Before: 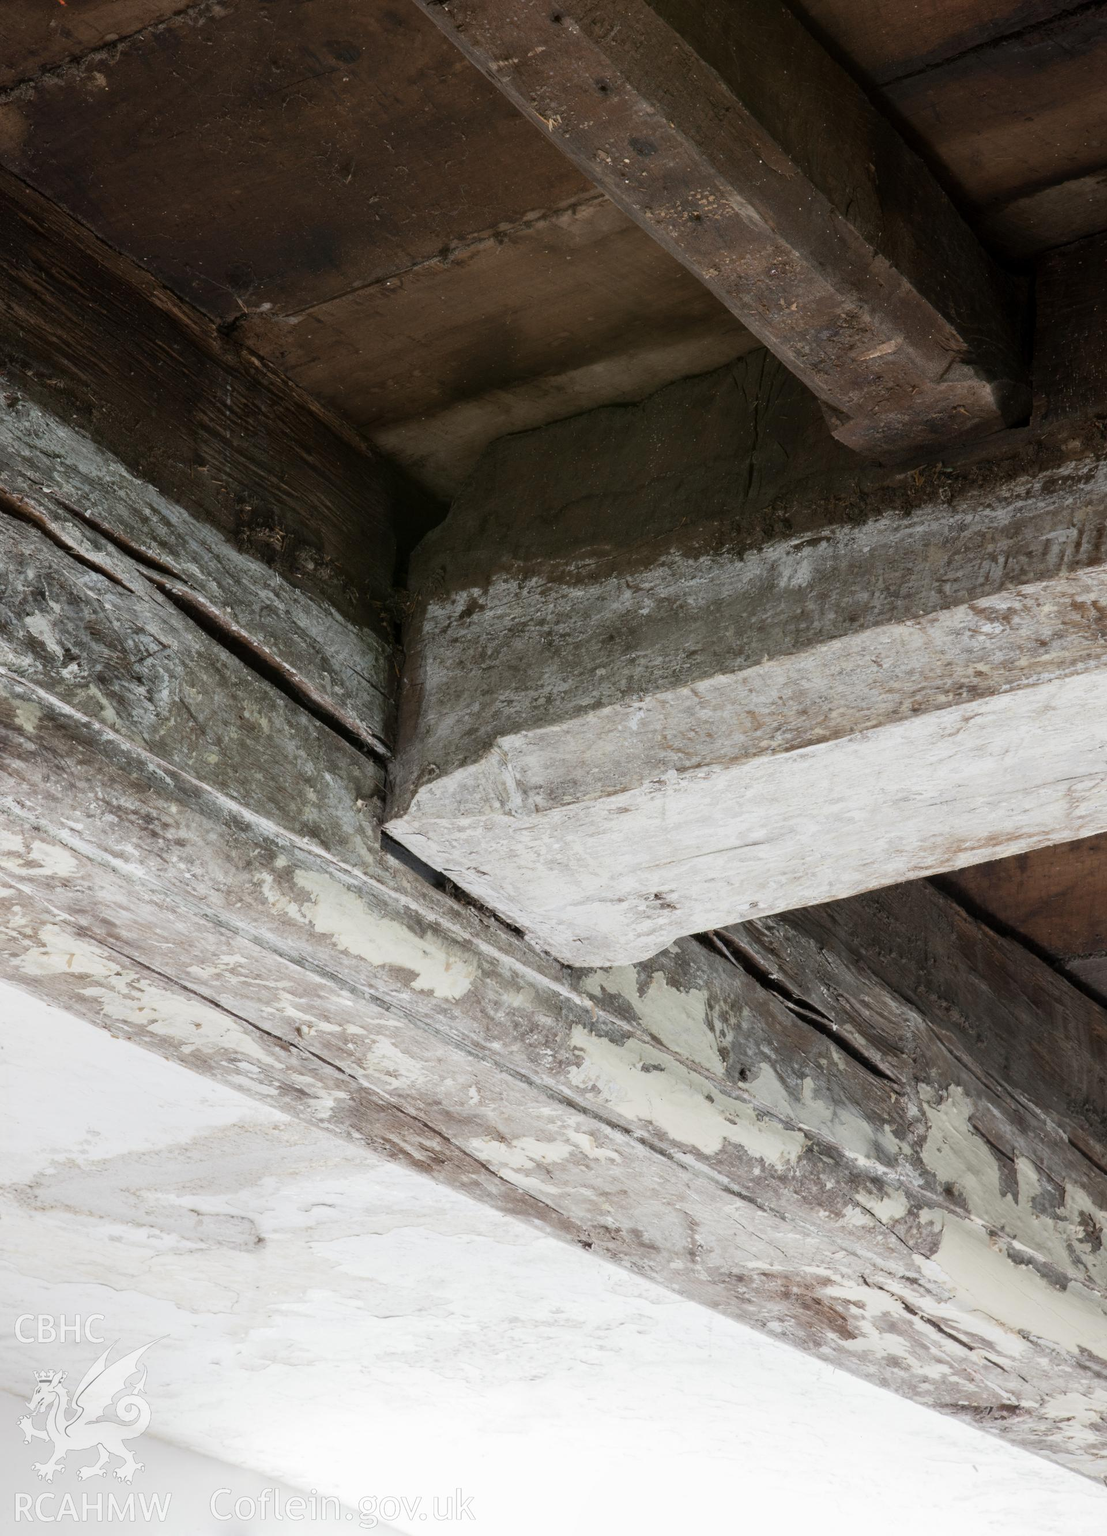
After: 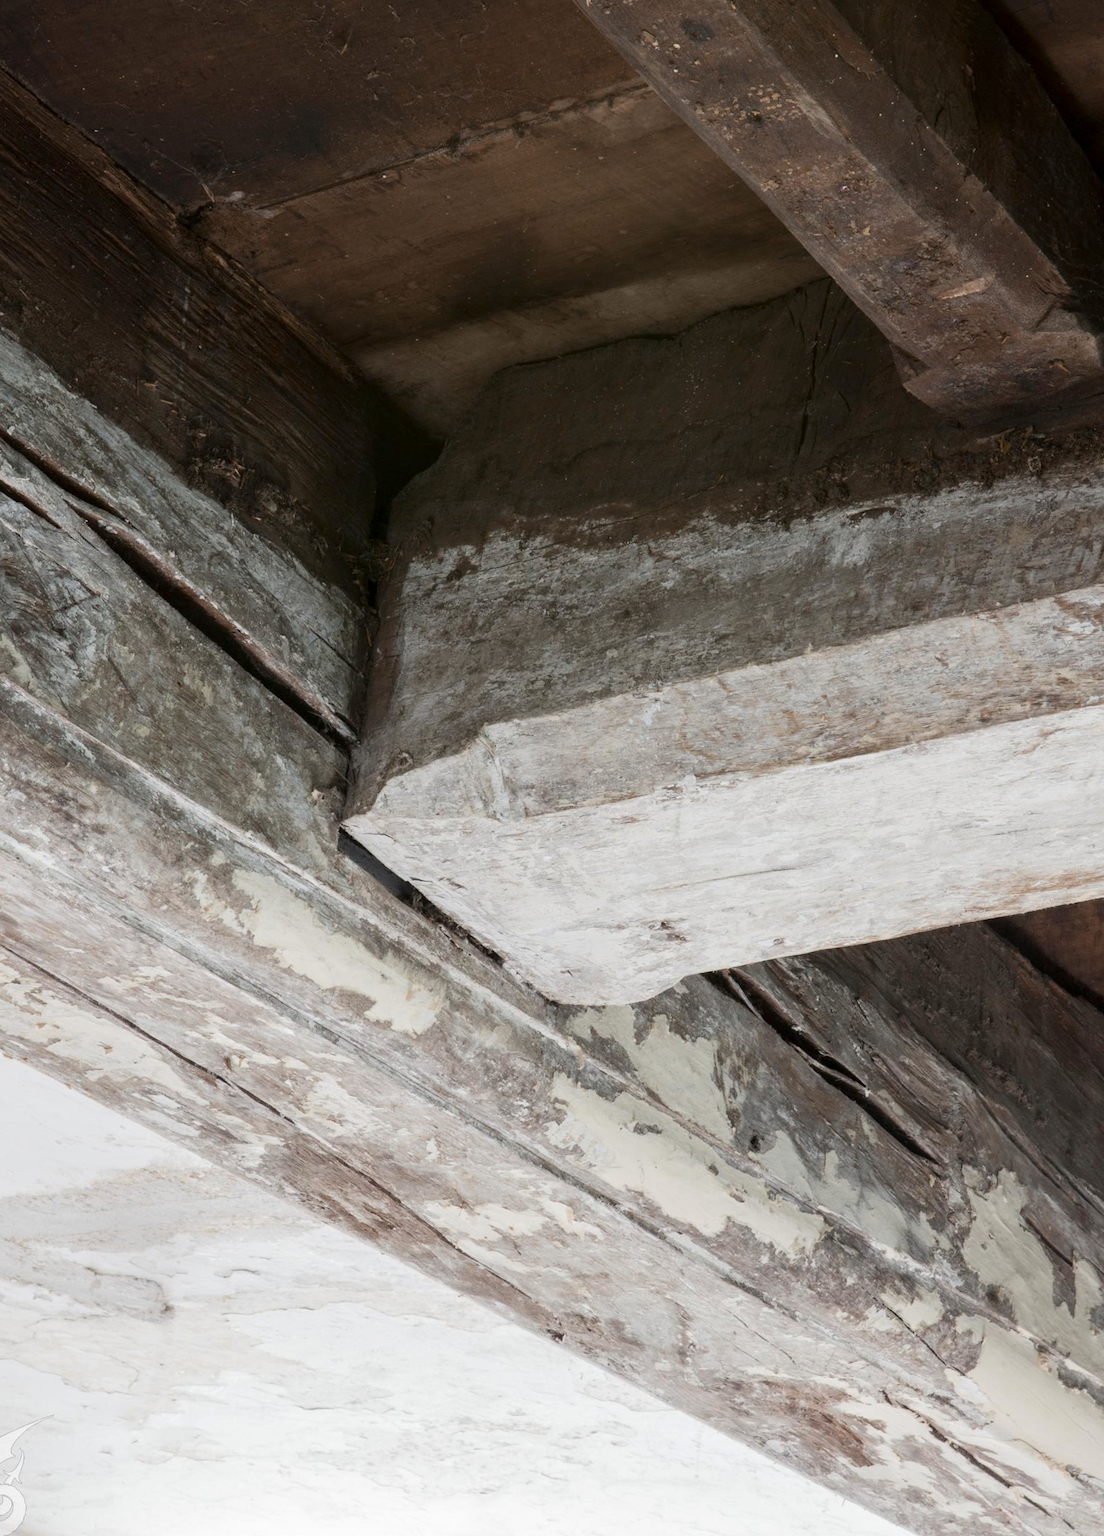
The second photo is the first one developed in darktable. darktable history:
crop and rotate: angle -3.19°, left 5.394%, top 5.182%, right 4.773%, bottom 4.736%
tone equalizer: on, module defaults
